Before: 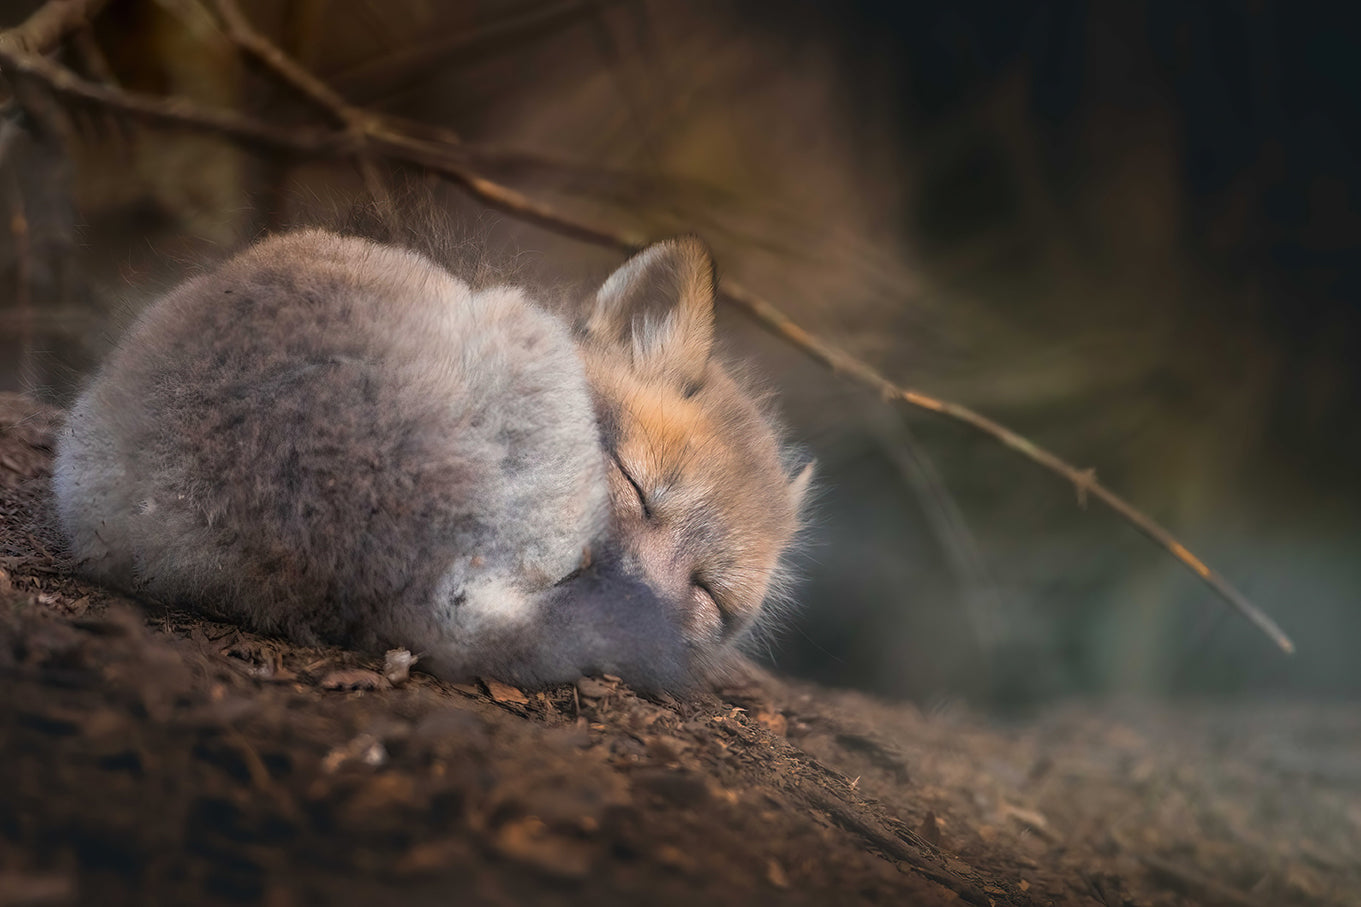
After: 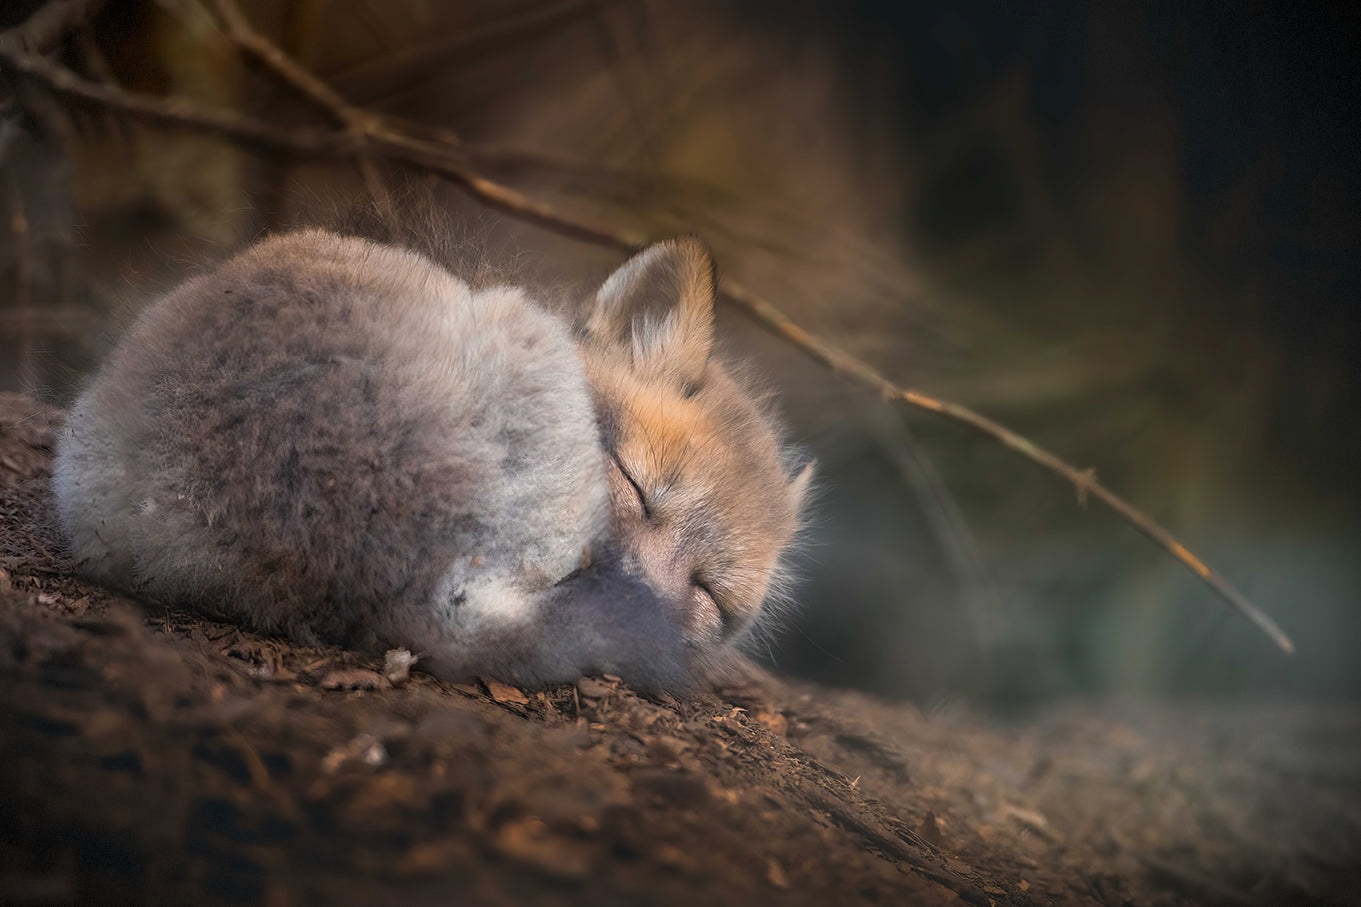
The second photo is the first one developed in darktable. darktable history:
vignetting: fall-off start 88.91%, fall-off radius 43.04%, brightness -0.876, center (-0.033, -0.044), width/height ratio 1.155, dithering 8-bit output
